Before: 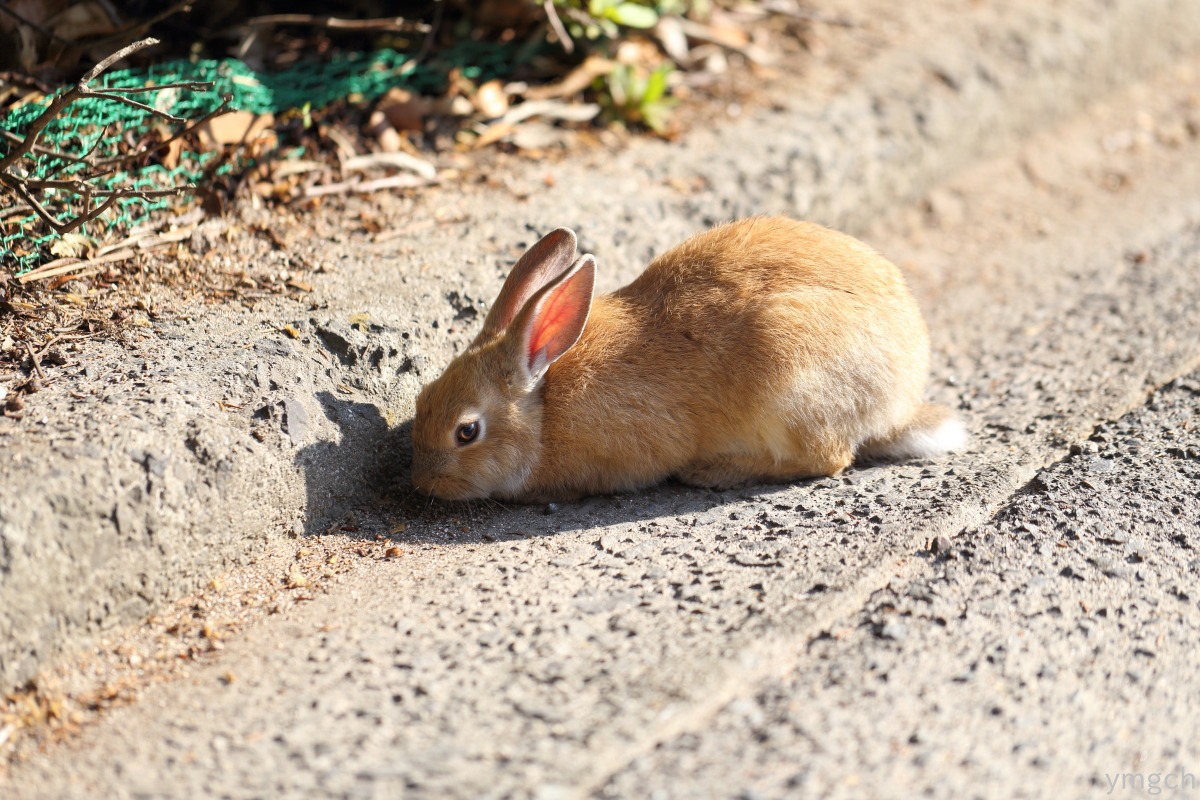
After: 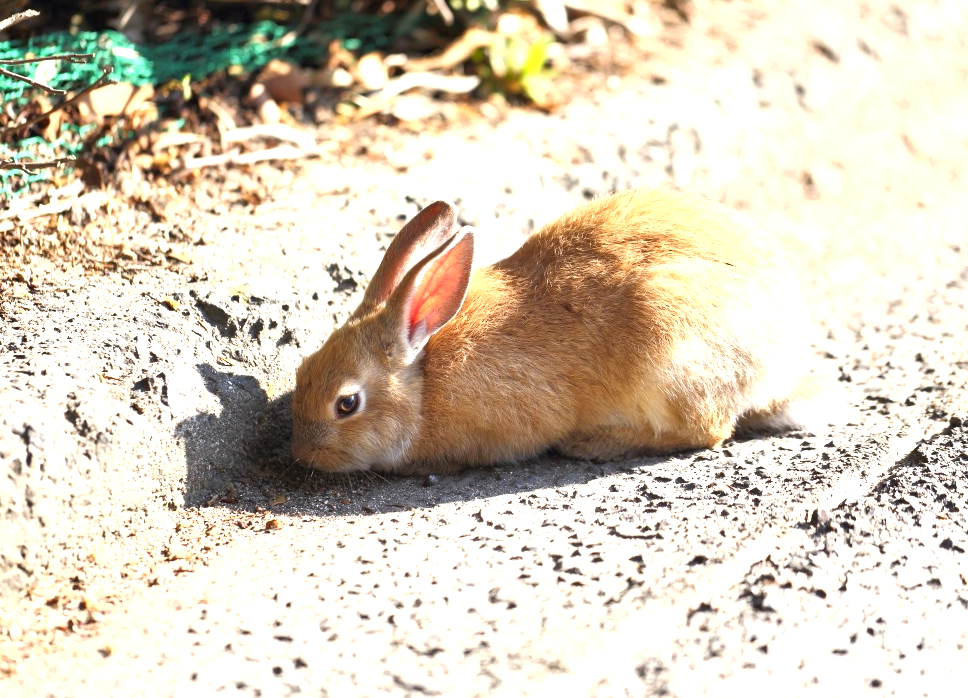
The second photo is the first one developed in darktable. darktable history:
crop: left 10.007%, top 3.526%, right 9.257%, bottom 9.201%
exposure: black level correction 0, exposure 1 EV, compensate highlight preservation false
shadows and highlights: shadows 36.25, highlights -27.67, highlights color adjustment 41.24%, soften with gaussian
